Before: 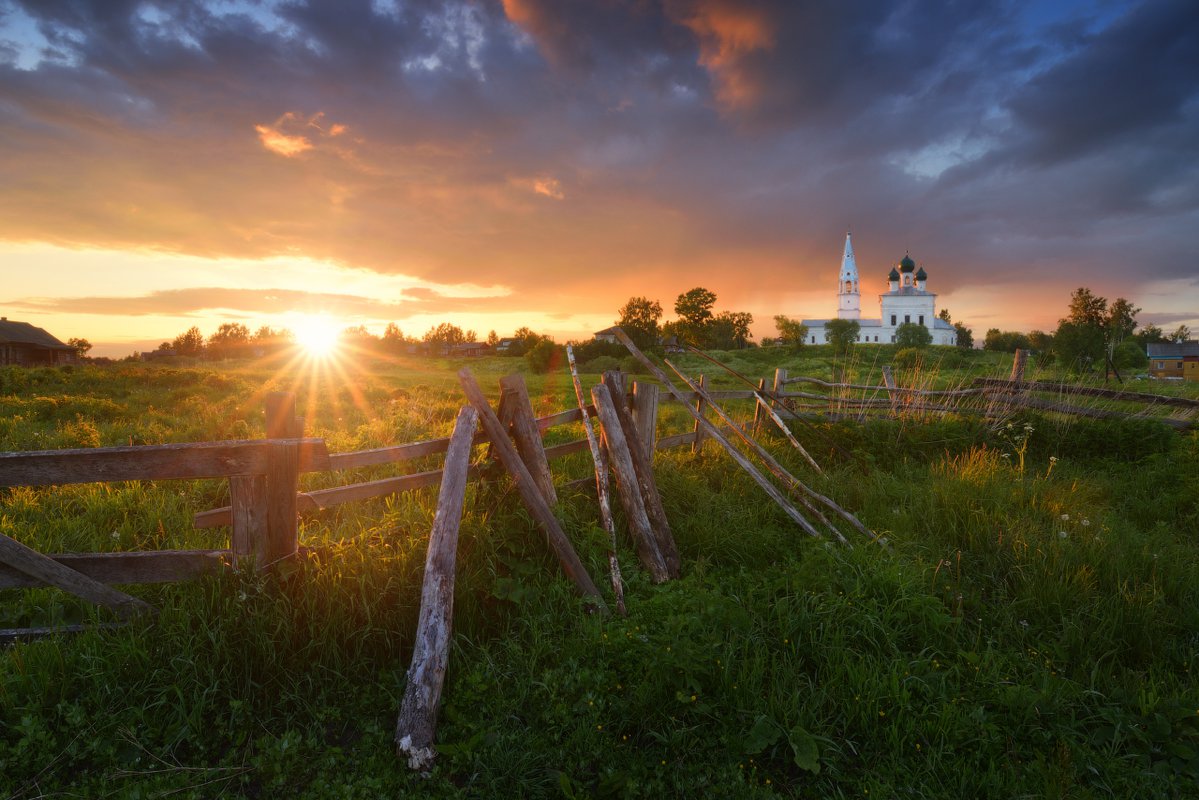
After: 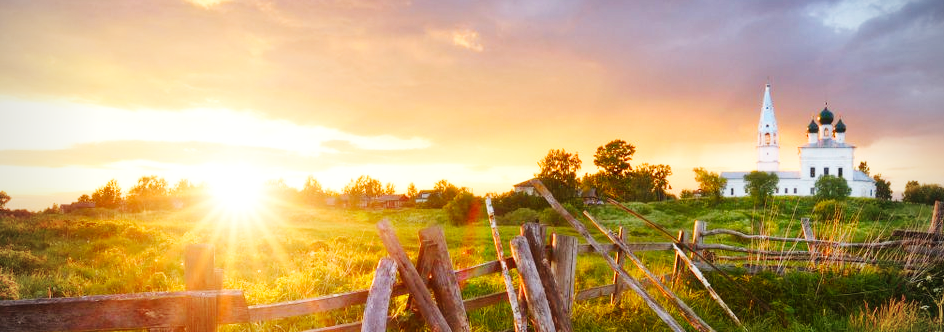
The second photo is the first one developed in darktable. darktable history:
vignetting: on, module defaults
base curve: curves: ch0 [(0, 0.003) (0.001, 0.002) (0.006, 0.004) (0.02, 0.022) (0.048, 0.086) (0.094, 0.234) (0.162, 0.431) (0.258, 0.629) (0.385, 0.8) (0.548, 0.918) (0.751, 0.988) (1, 1)], preserve colors none
crop: left 6.838%, top 18.543%, right 14.352%, bottom 39.916%
shadows and highlights: shadows 37.19, highlights -26.95, highlights color adjustment 49.54%, soften with gaussian
